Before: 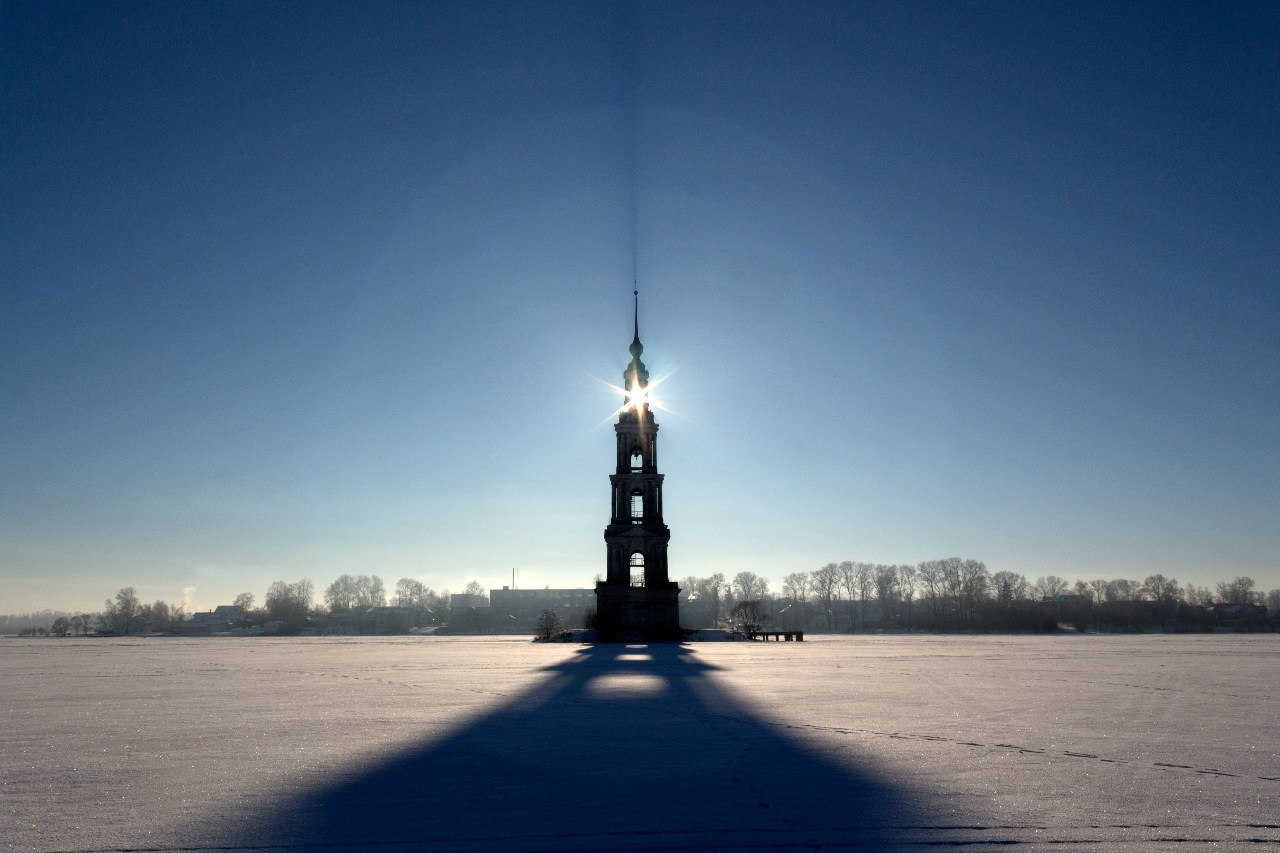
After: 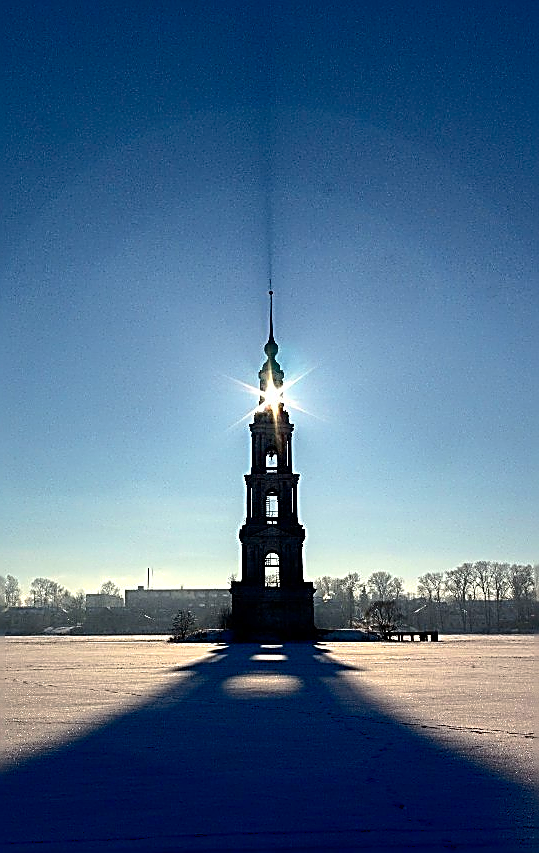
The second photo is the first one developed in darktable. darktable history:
shadows and highlights: shadows 40, highlights -60
sharpen: amount 1.861
crop: left 28.583%, right 29.231%
contrast brightness saturation: contrast 0.28
color zones: curves: ch0 [(0, 0.613) (0.01, 0.613) (0.245, 0.448) (0.498, 0.529) (0.642, 0.665) (0.879, 0.777) (0.99, 0.613)]; ch1 [(0, 0) (0.143, 0) (0.286, 0) (0.429, 0) (0.571, 0) (0.714, 0) (0.857, 0)], mix -121.96%
